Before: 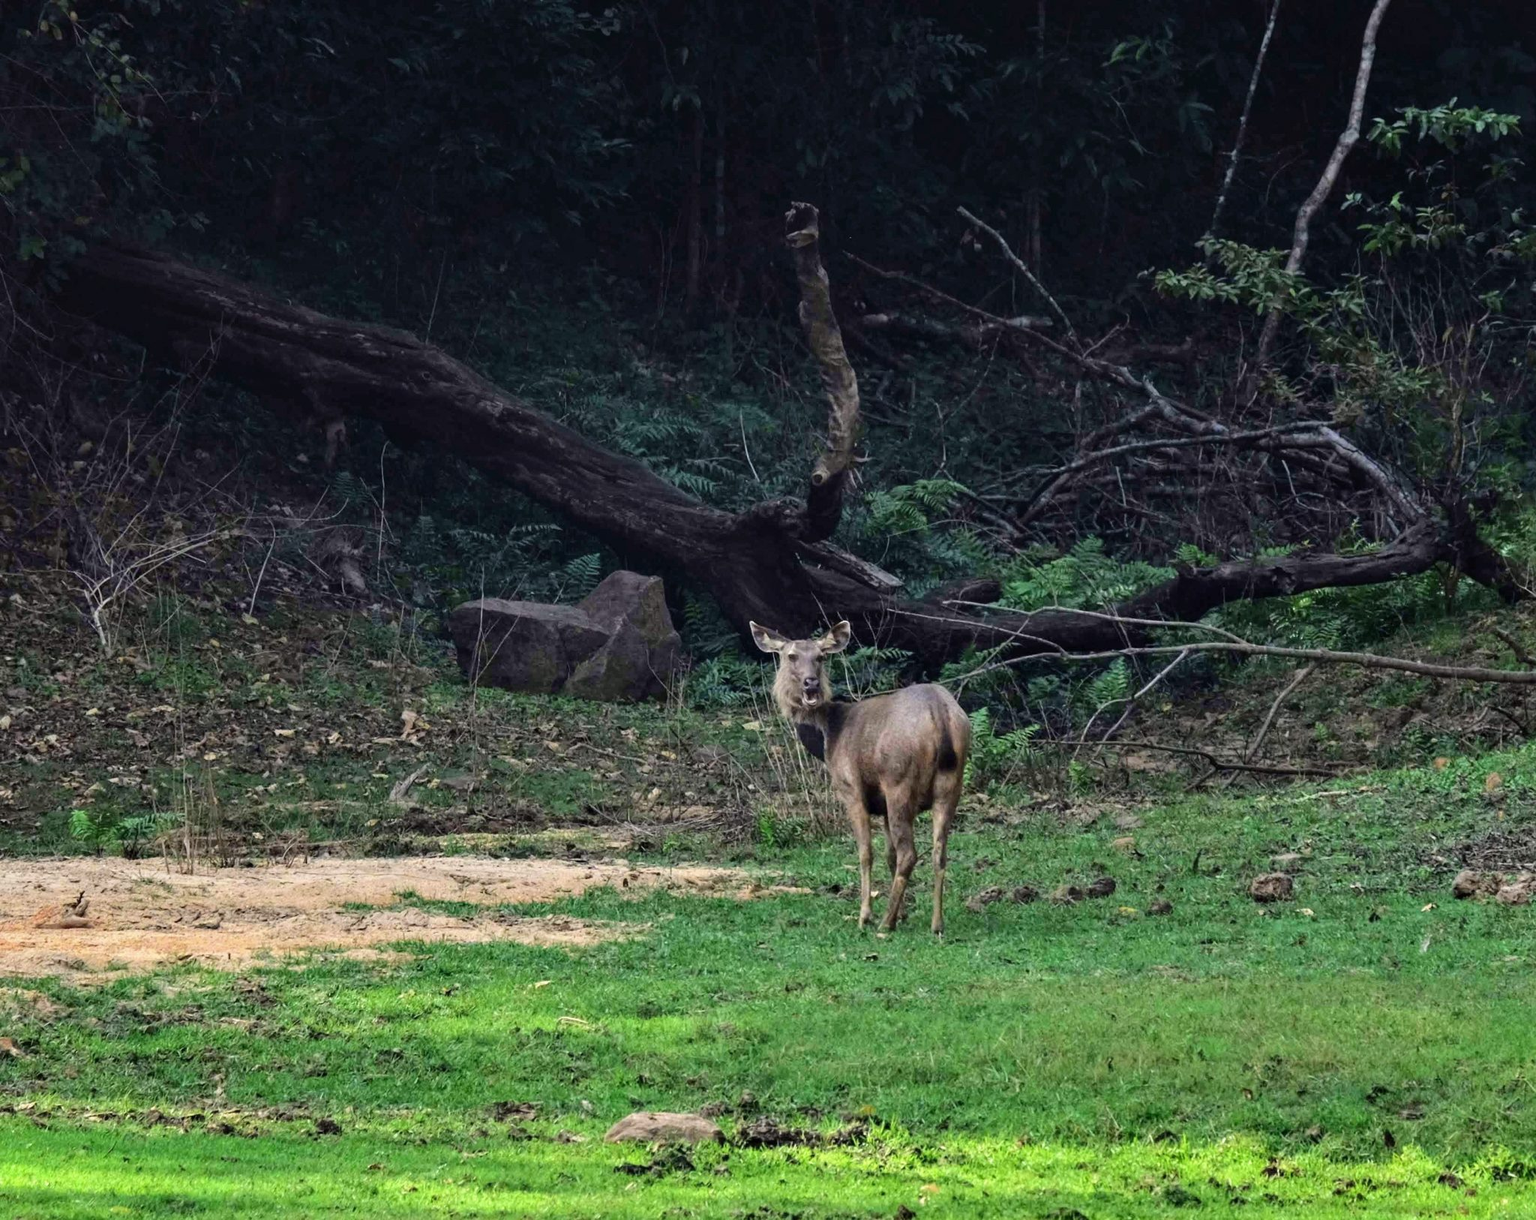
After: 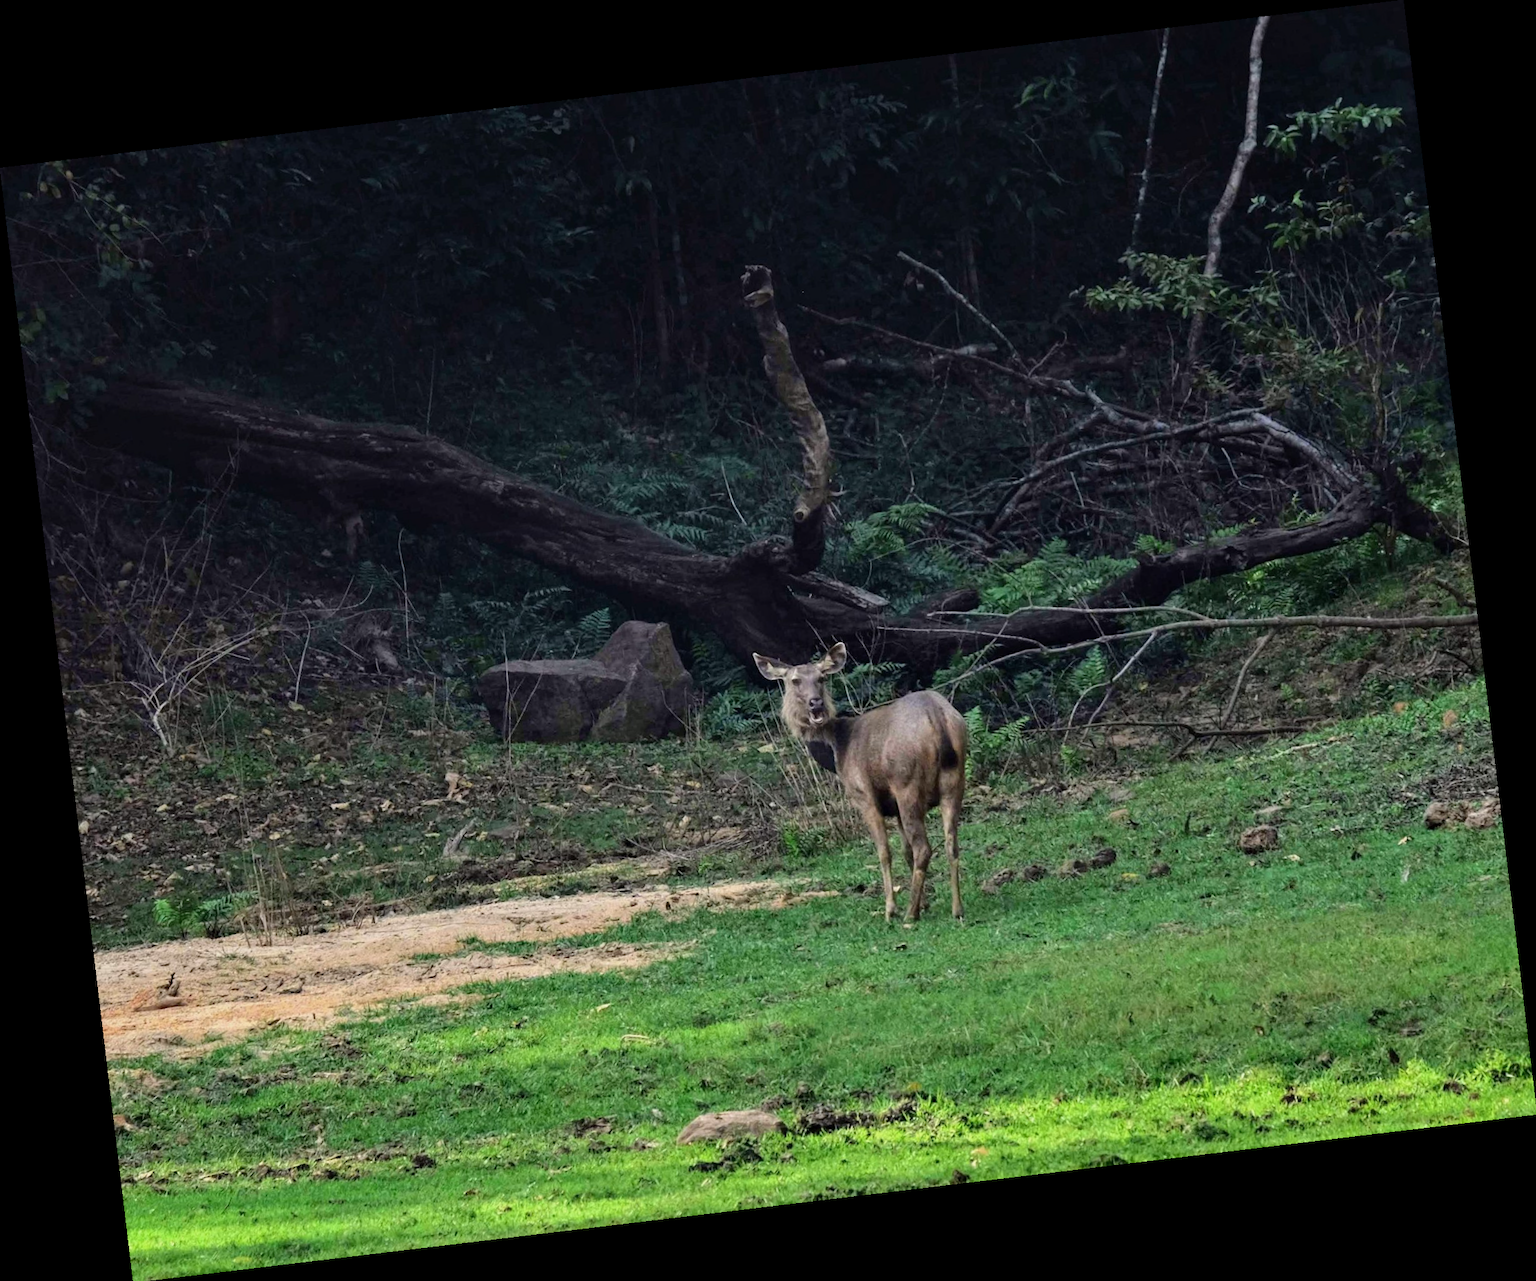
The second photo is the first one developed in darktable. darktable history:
rotate and perspective: rotation -6.83°, automatic cropping off
exposure: exposure -0.151 EV, compensate highlight preservation false
